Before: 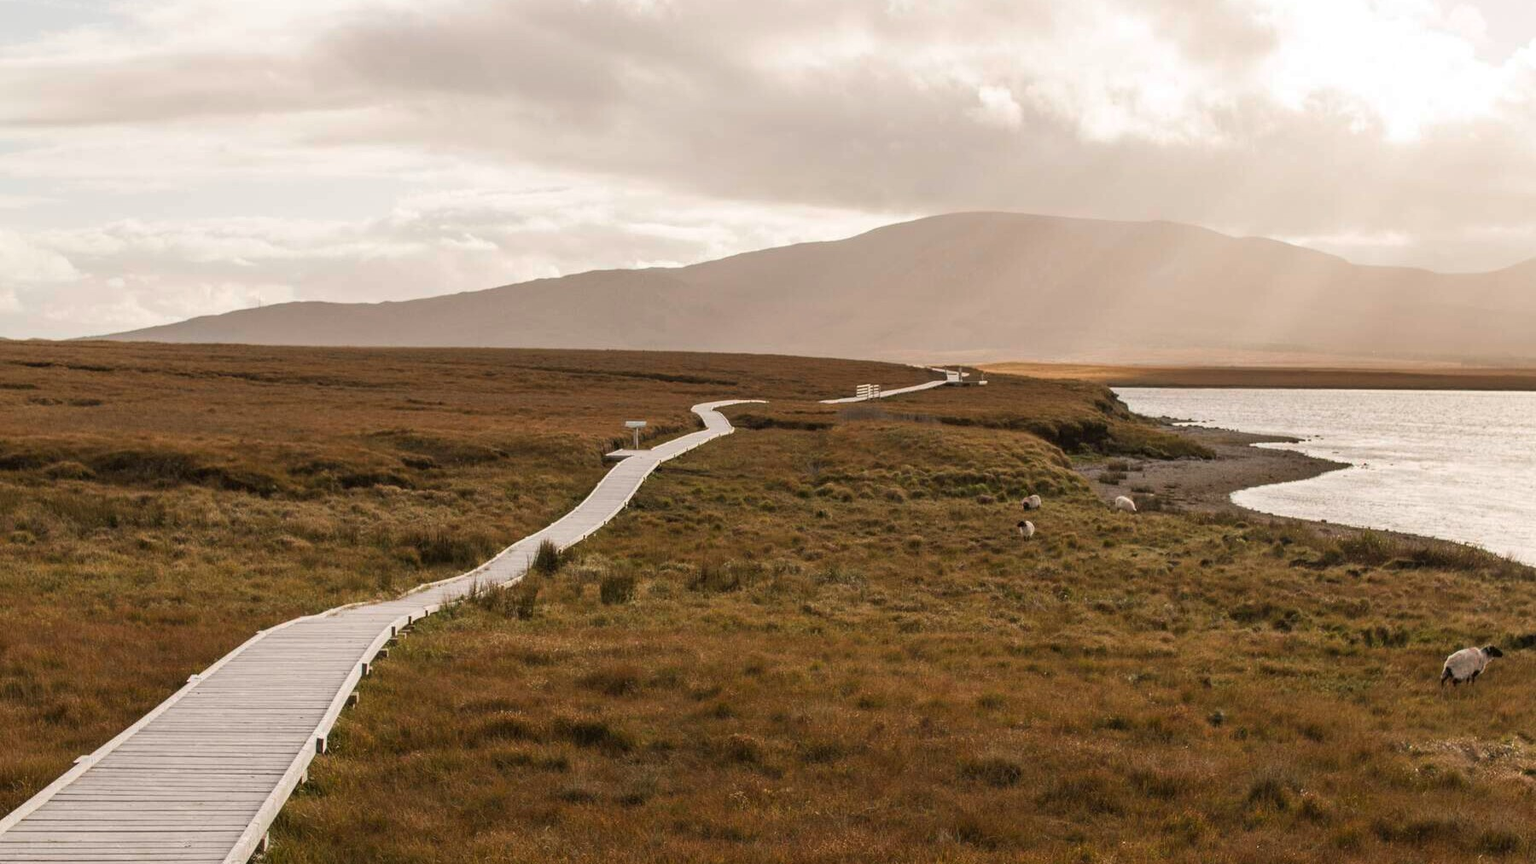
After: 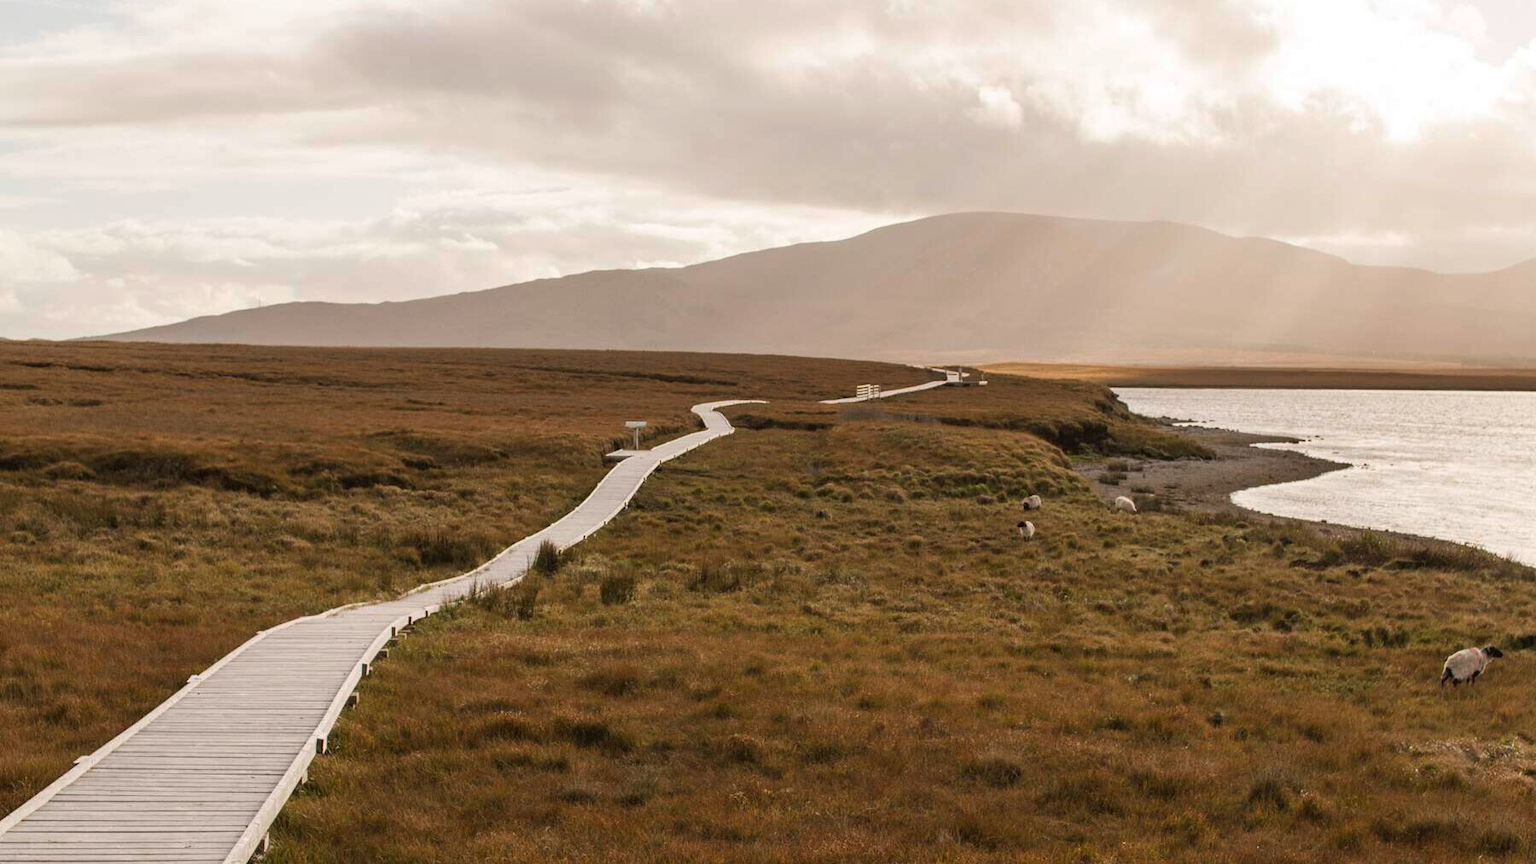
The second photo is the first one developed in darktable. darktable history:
exposure: compensate highlight preservation false
grain: coarseness 0.81 ISO, strength 1.34%, mid-tones bias 0%
tone equalizer: on, module defaults
